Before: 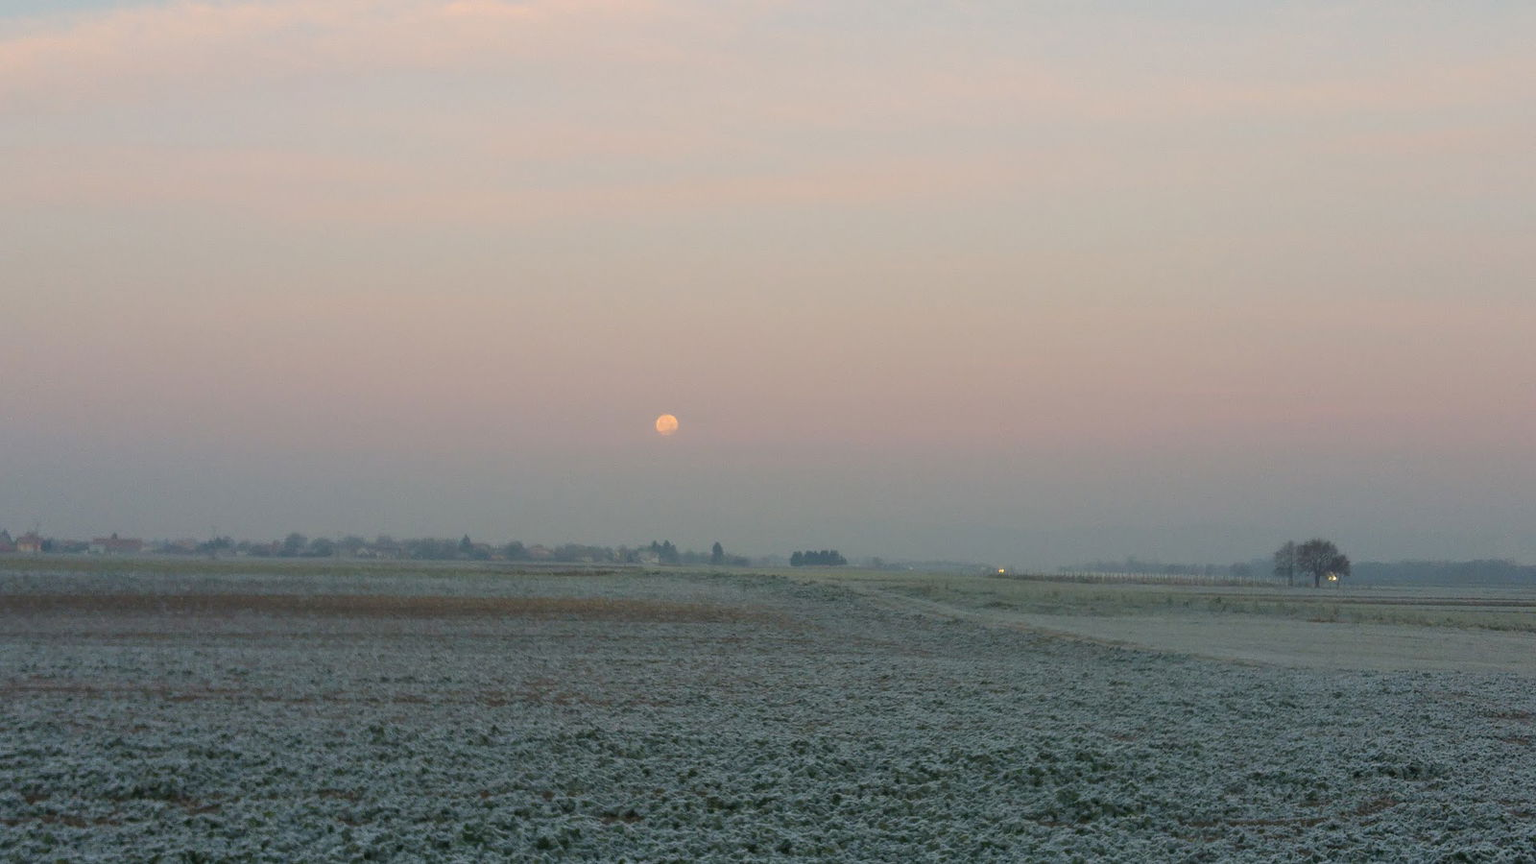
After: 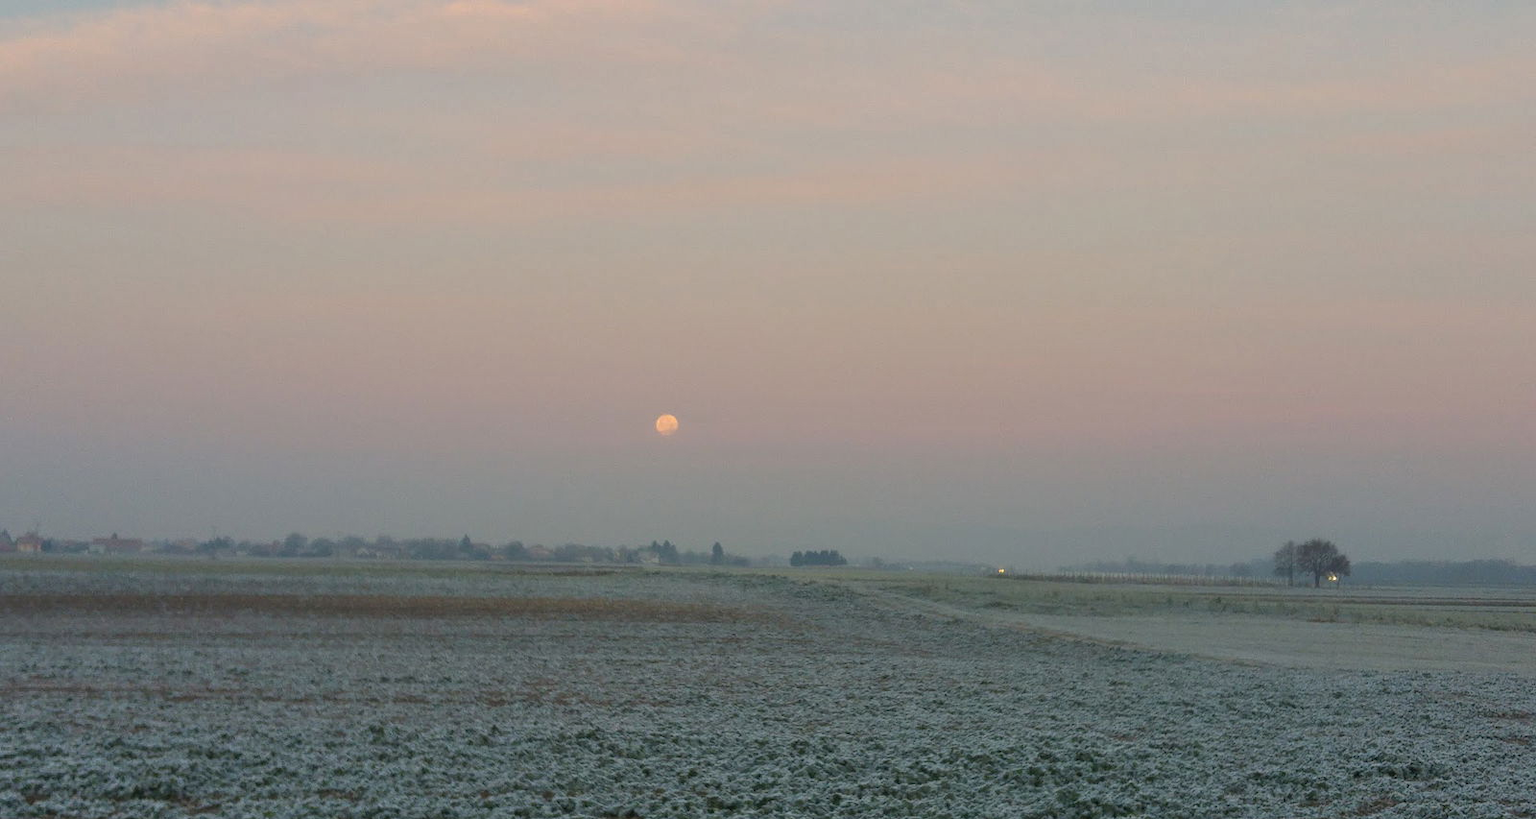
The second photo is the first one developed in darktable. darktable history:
crop and rotate: top 0%, bottom 5.097%
tone equalizer: on, module defaults
shadows and highlights: low approximation 0.01, soften with gaussian
